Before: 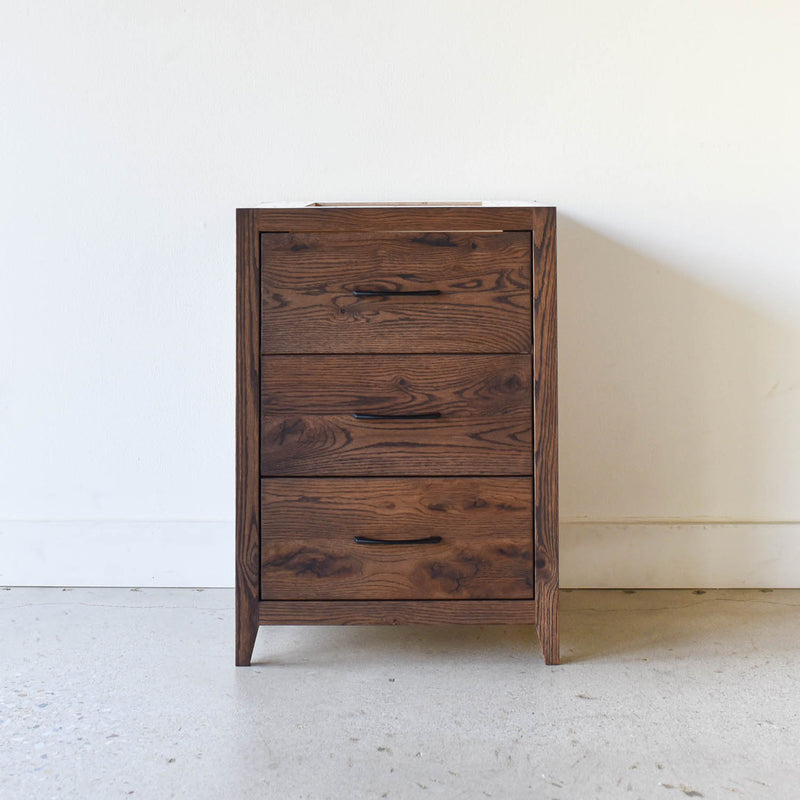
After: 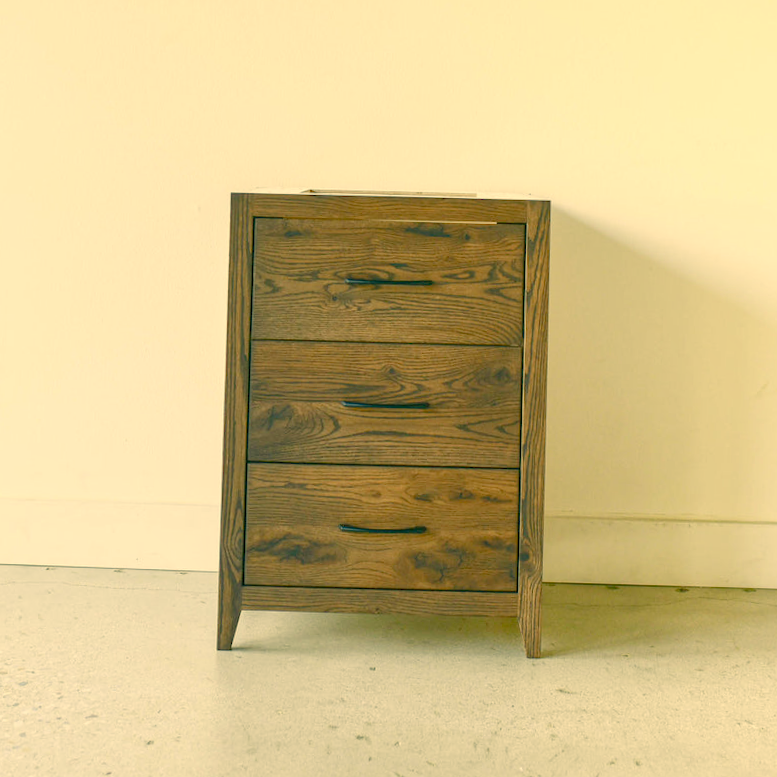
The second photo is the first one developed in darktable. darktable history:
color correction: highlights a* 5.62, highlights b* 33.57, shadows a* -25.86, shadows b* 4.02
crop and rotate: angle -1.69°
exposure: exposure 1 EV, compensate highlight preservation false
local contrast: on, module defaults
color balance rgb: shadows lift › chroma 1%, shadows lift › hue 113°, highlights gain › chroma 0.2%, highlights gain › hue 333°, perceptual saturation grading › global saturation 20%, perceptual saturation grading › highlights -50%, perceptual saturation grading › shadows 25%, contrast -30%
